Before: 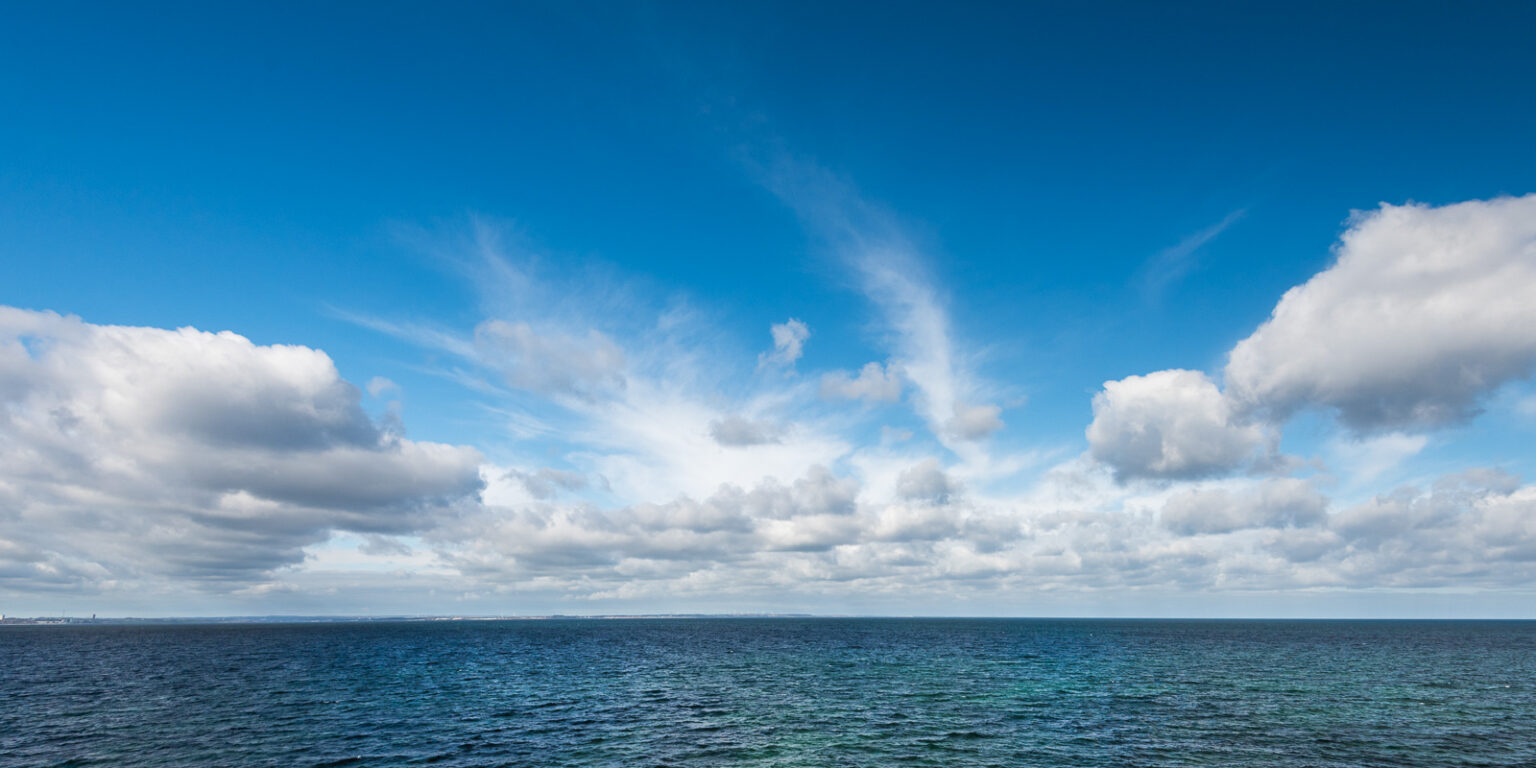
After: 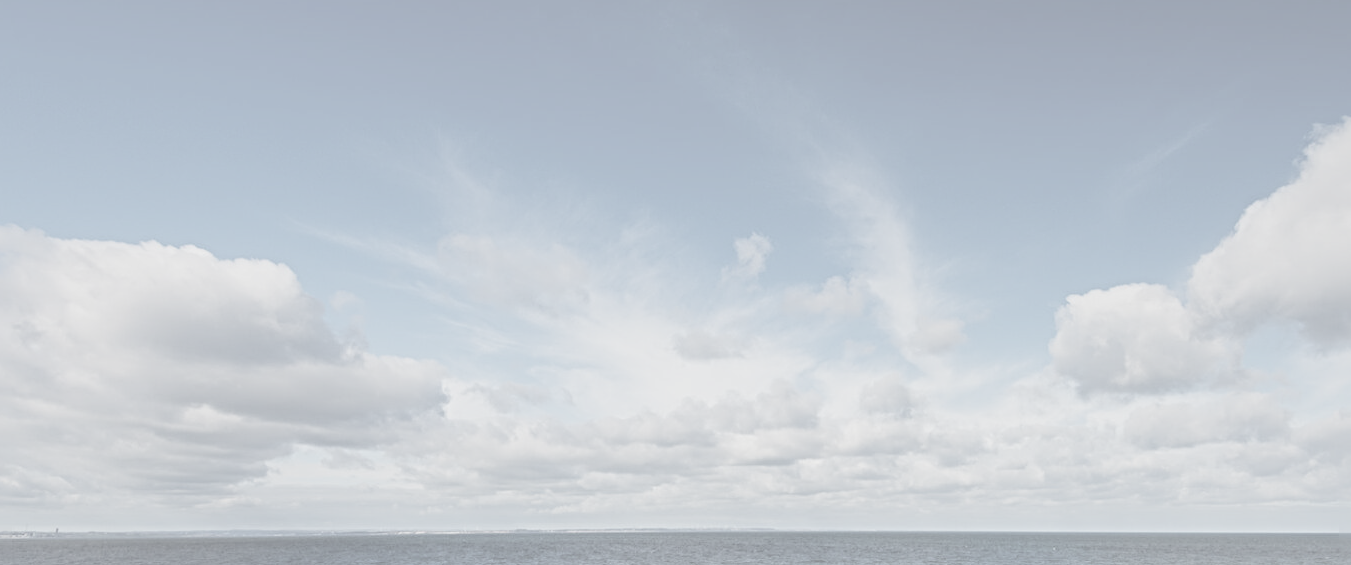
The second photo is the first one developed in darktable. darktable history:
sharpen: radius 4.883
contrast brightness saturation: contrast -0.32, brightness 0.75, saturation -0.78
crop and rotate: left 2.425%, top 11.305%, right 9.6%, bottom 15.08%
